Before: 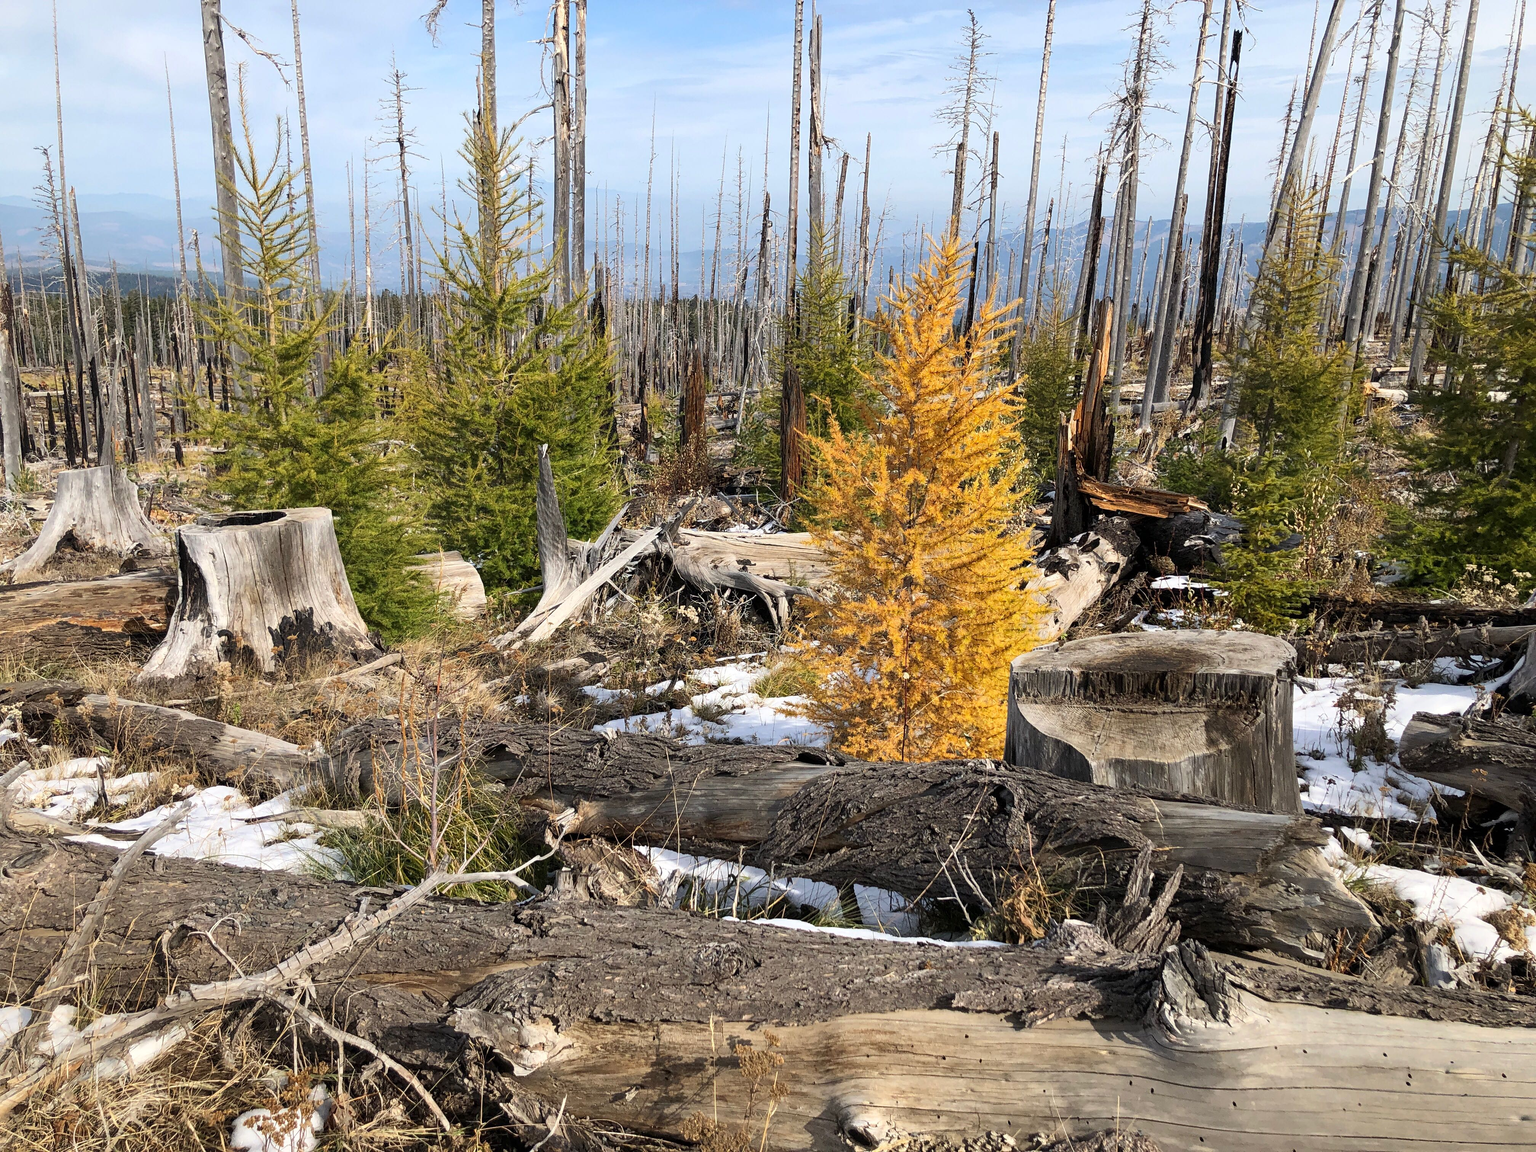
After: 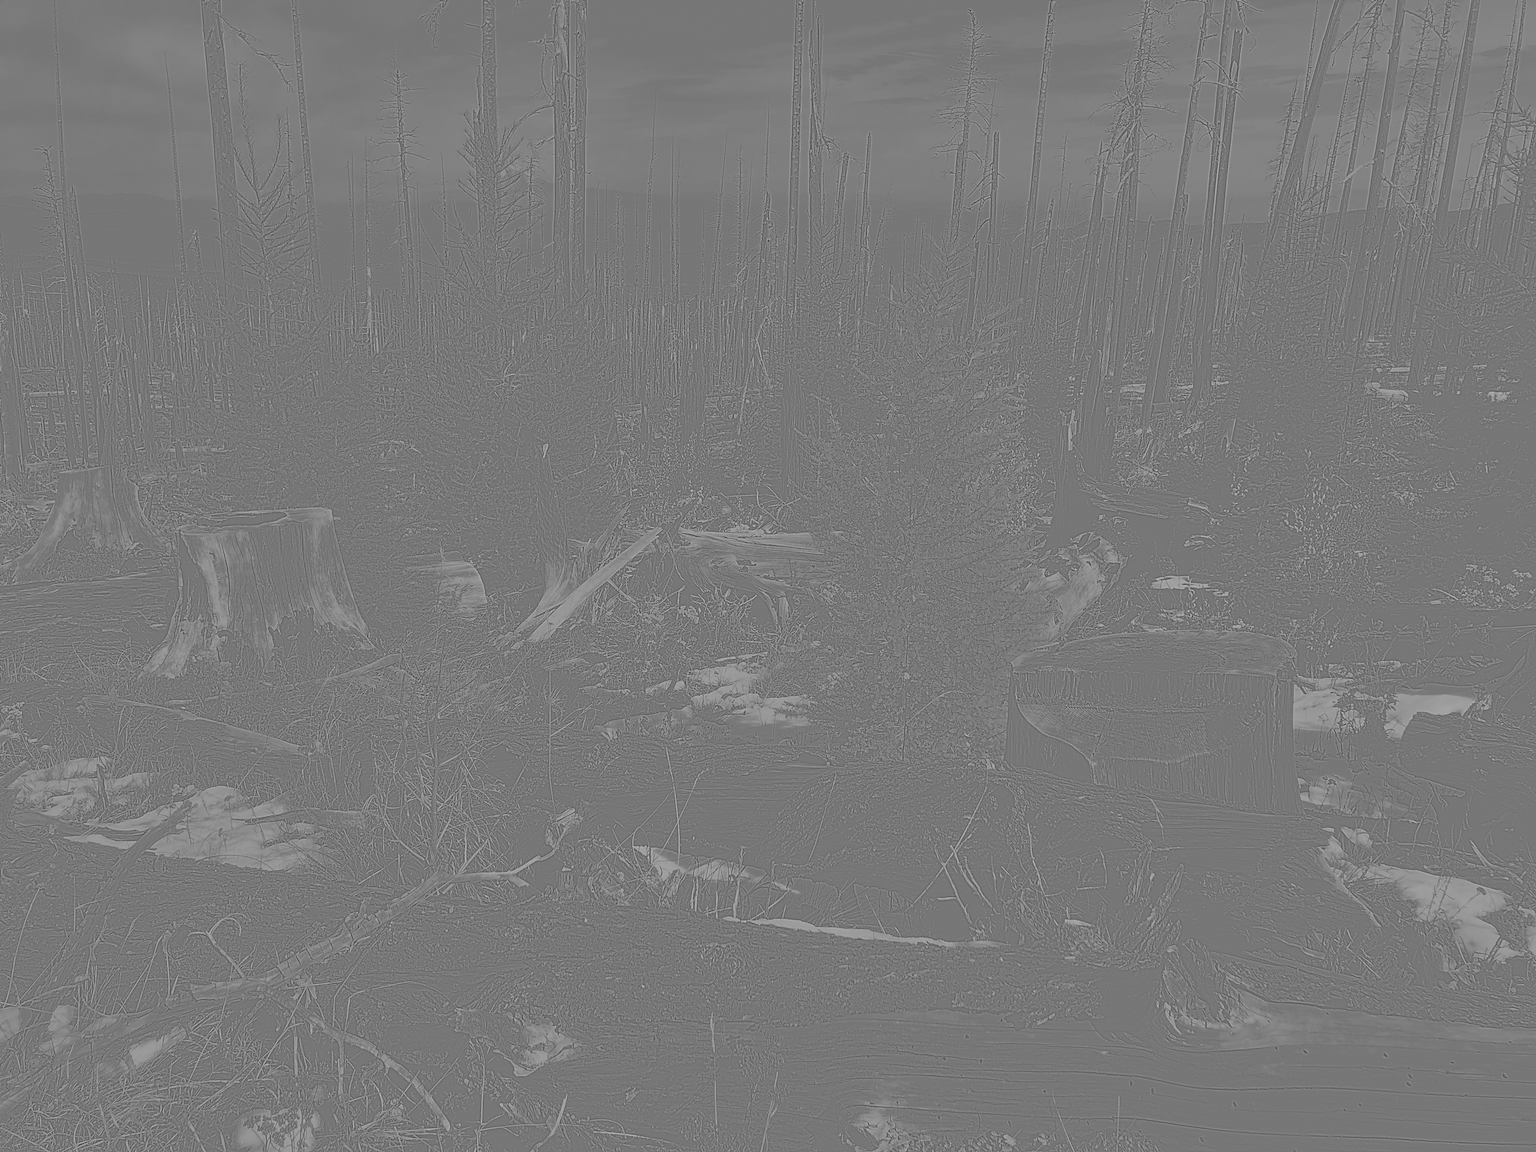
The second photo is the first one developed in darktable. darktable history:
highpass: sharpness 9.84%, contrast boost 9.94%
local contrast: on, module defaults
contrast equalizer: octaves 7, y [[0.6 ×6], [0.55 ×6], [0 ×6], [0 ×6], [0 ×6]]
exposure: black level correction -0.071, exposure 0.5 EV, compensate highlight preservation false
fill light: on, module defaults
